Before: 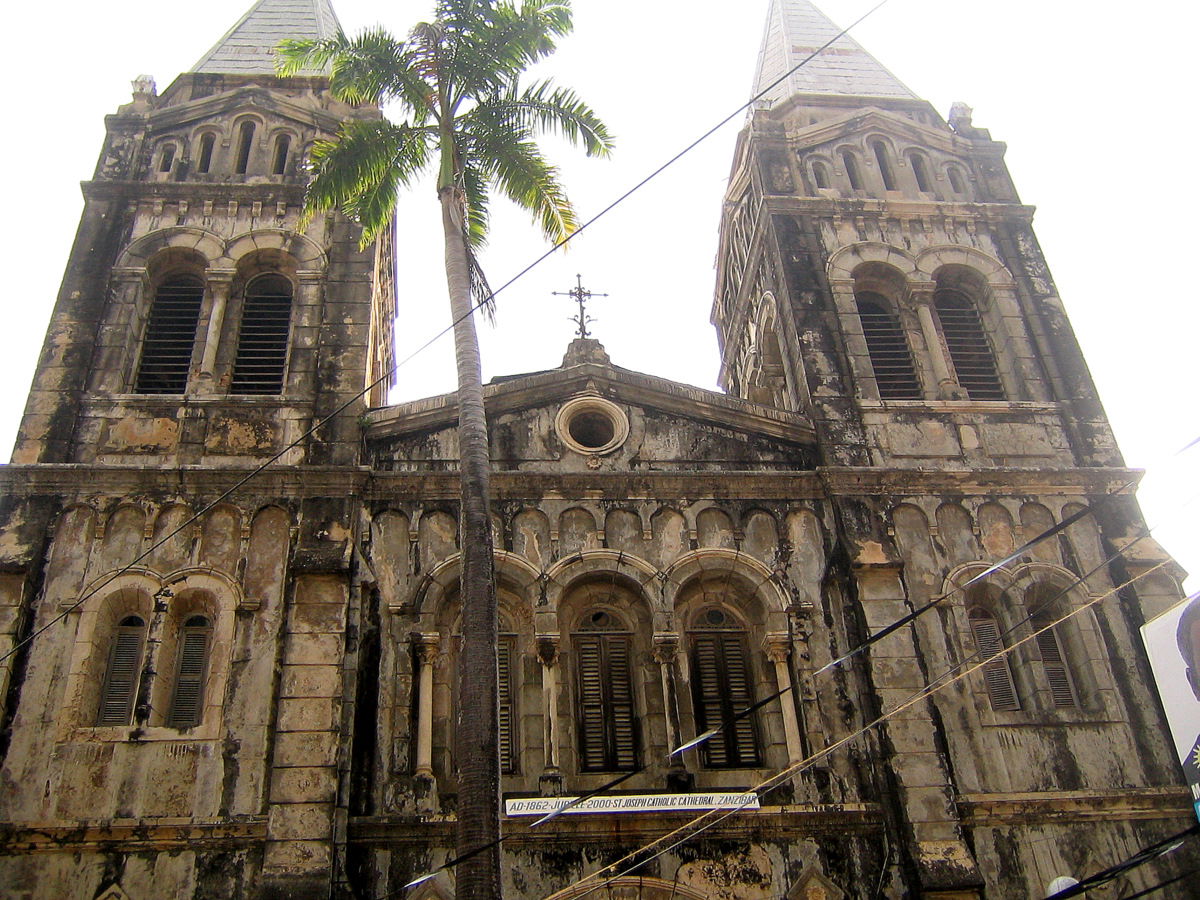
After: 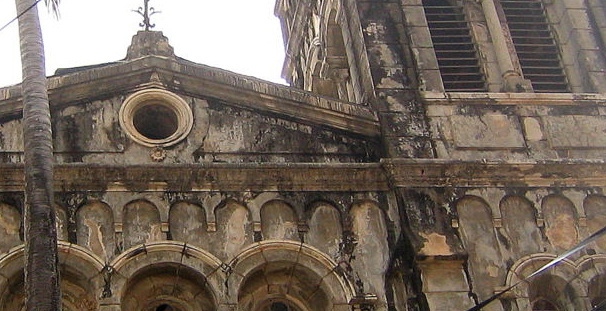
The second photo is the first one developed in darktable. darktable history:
crop: left 36.408%, top 34.299%, right 13.025%, bottom 31.066%
